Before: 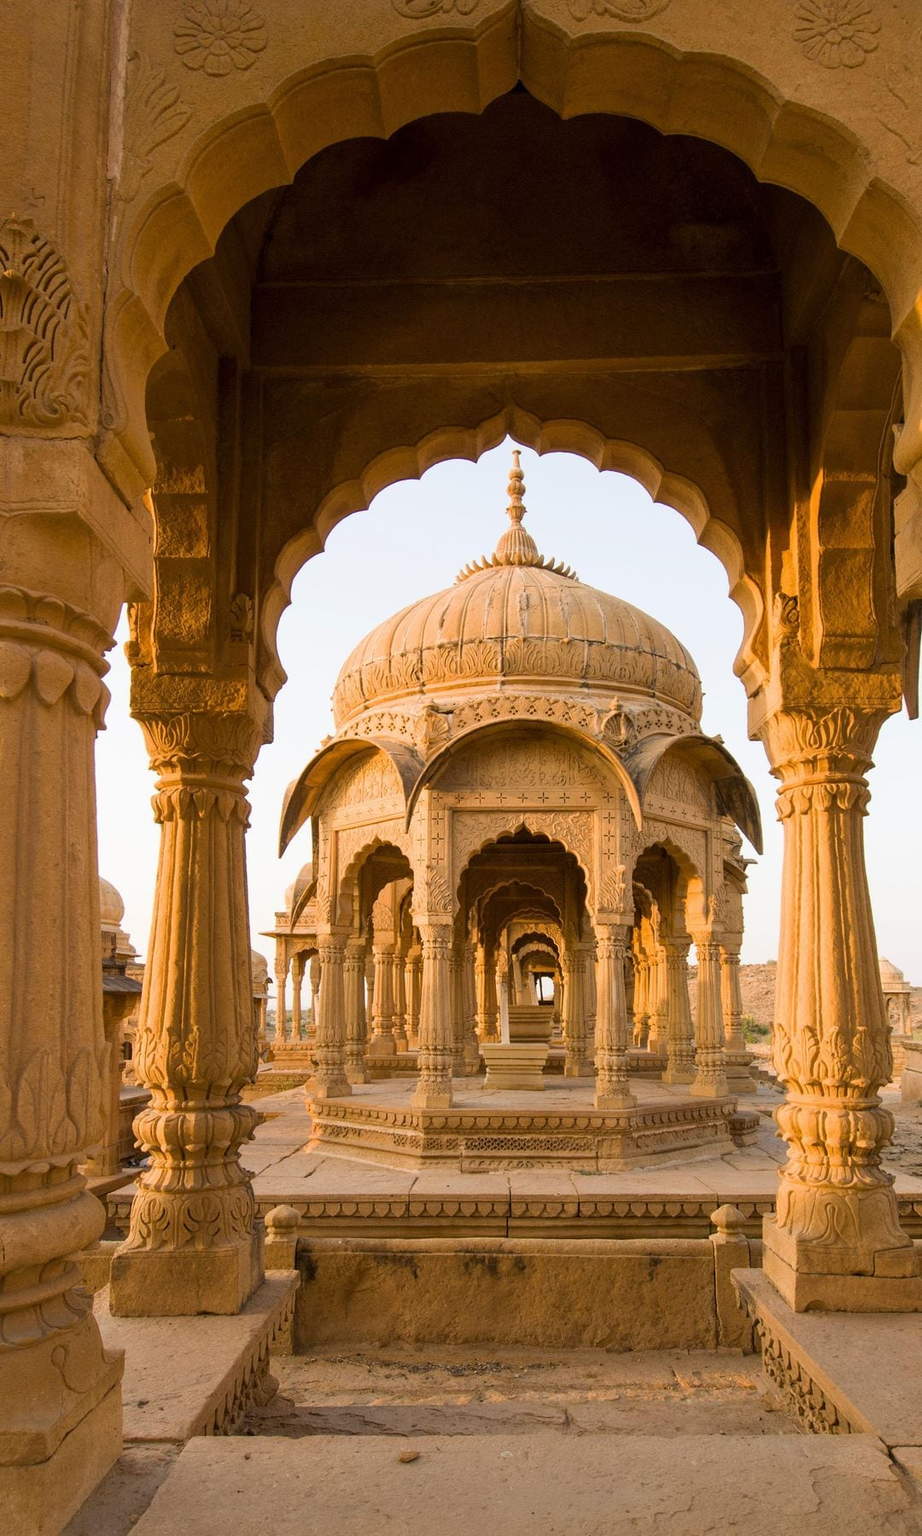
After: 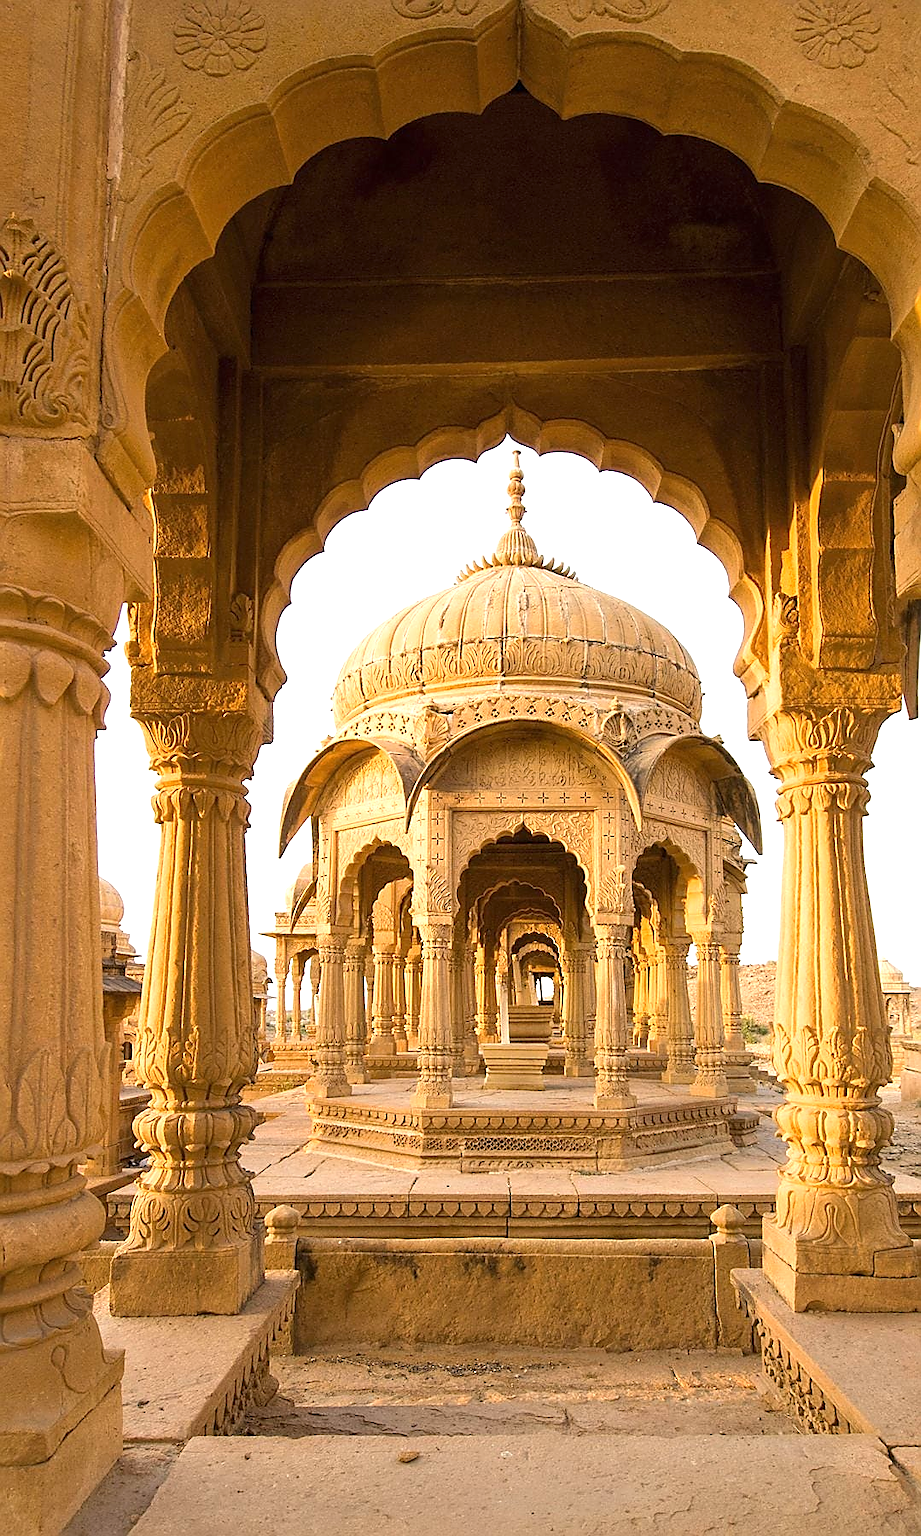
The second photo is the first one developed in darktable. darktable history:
exposure: black level correction 0, exposure 0.691 EV, compensate exposure bias true, compensate highlight preservation false
sharpen: radius 1.362, amount 1.267, threshold 0.816
